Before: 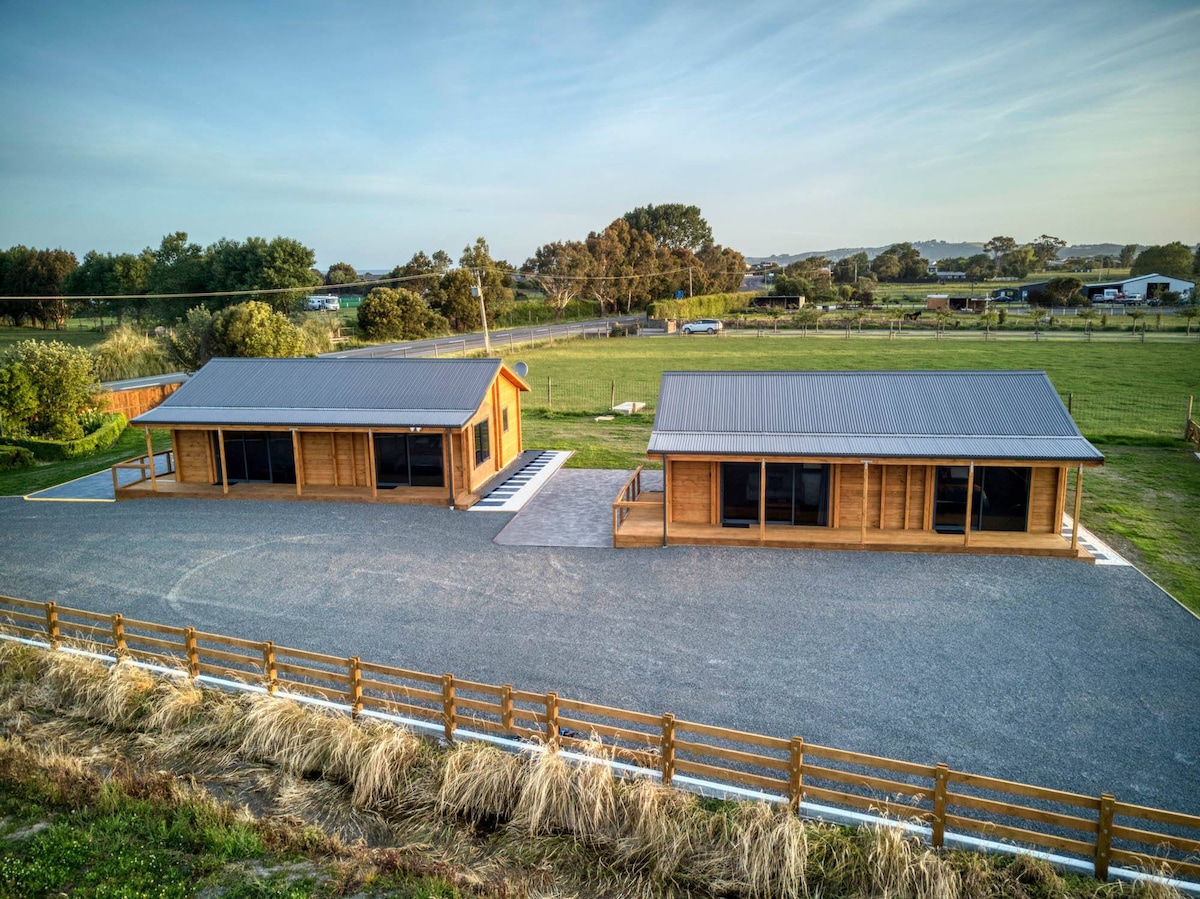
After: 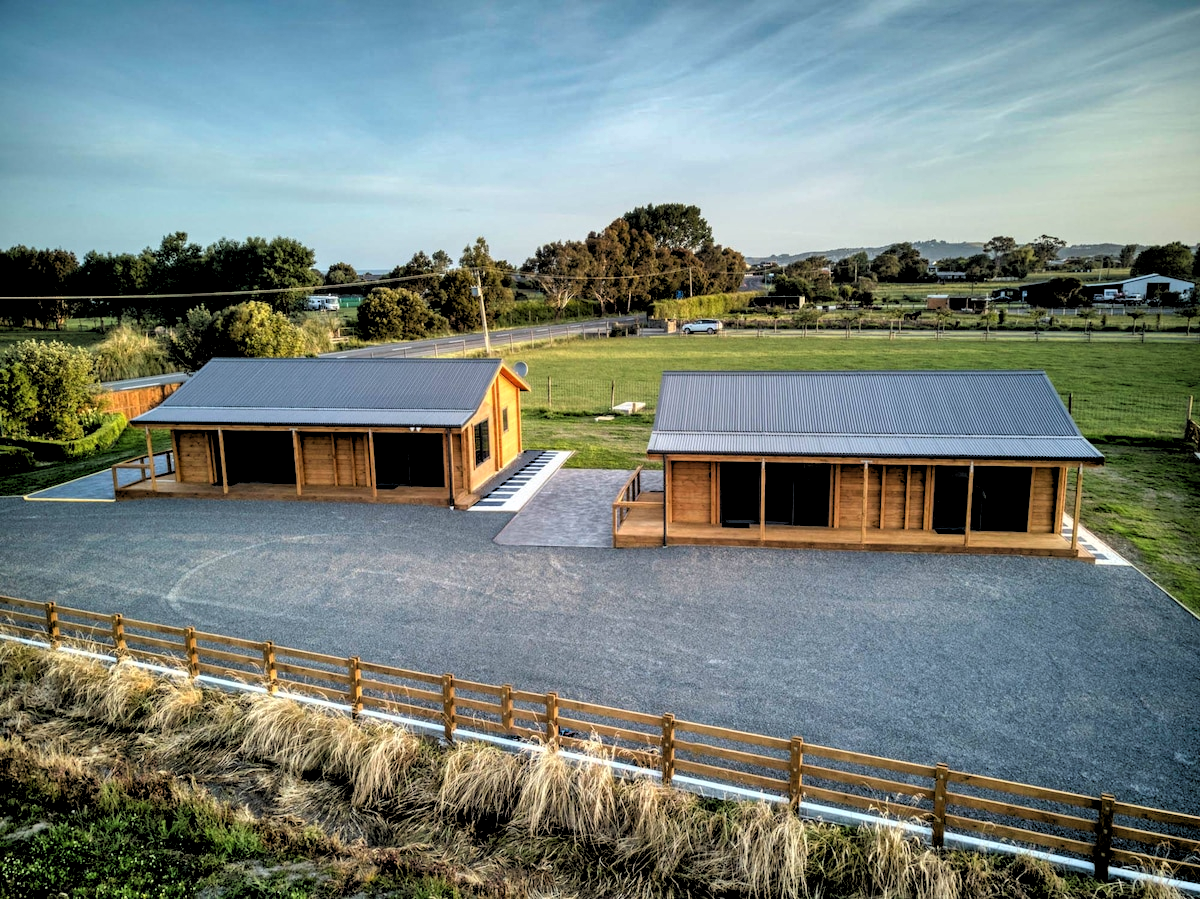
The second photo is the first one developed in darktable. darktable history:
shadows and highlights: radius 108.52, shadows 44.07, highlights -67.8, low approximation 0.01, soften with gaussian
rgb levels: levels [[0.034, 0.472, 0.904], [0, 0.5, 1], [0, 0.5, 1]]
